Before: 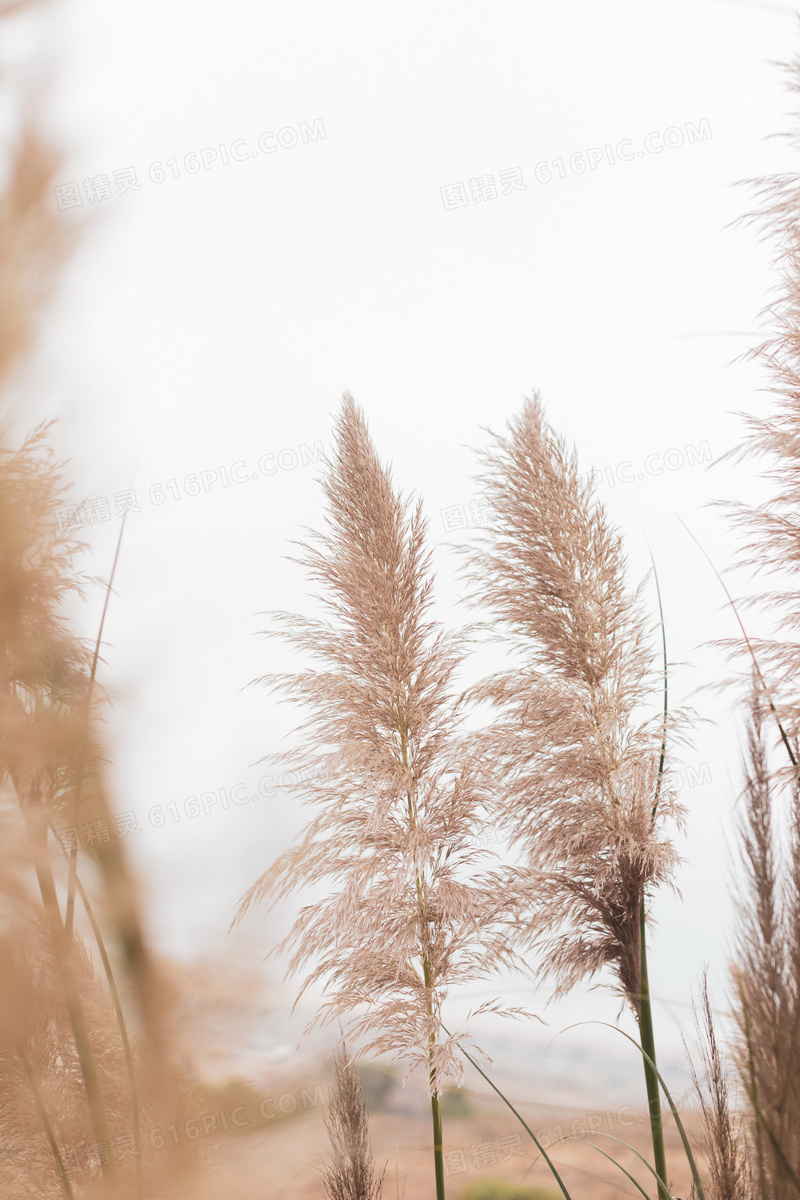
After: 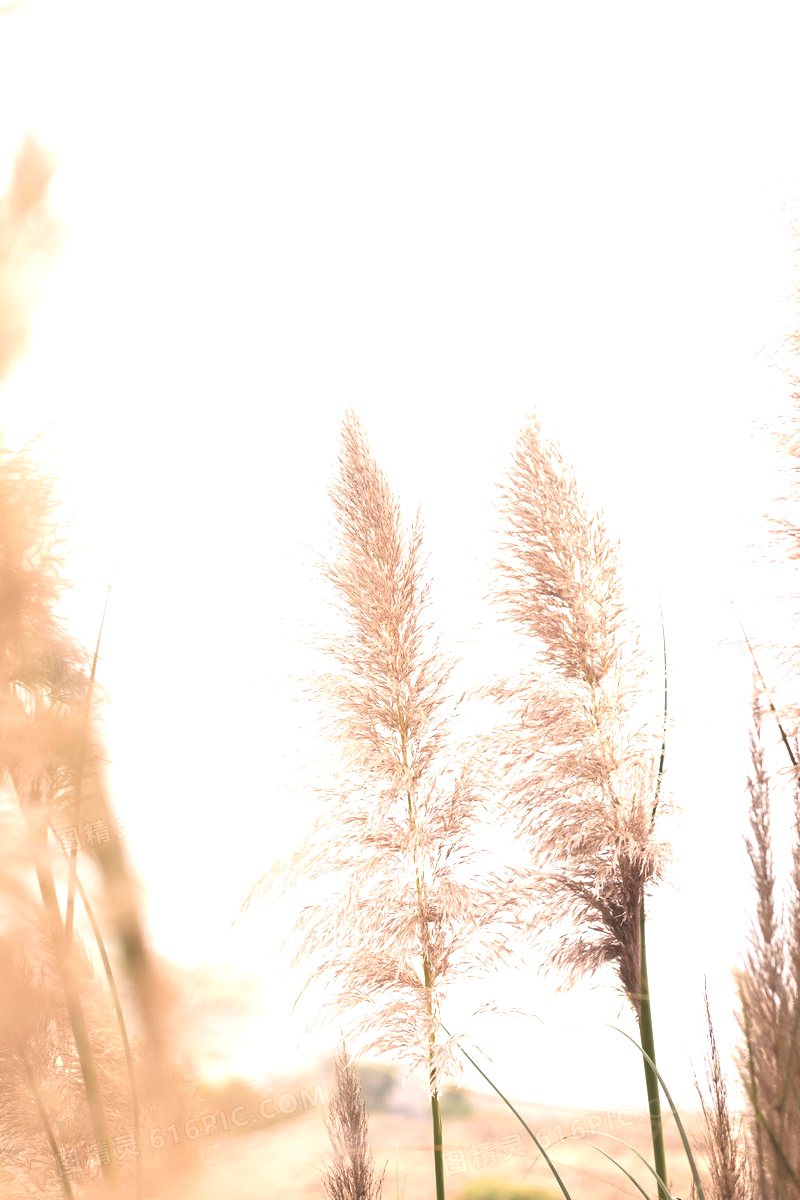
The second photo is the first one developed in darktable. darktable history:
tone equalizer: mask exposure compensation -0.505 EV
exposure: exposure 0.948 EV, compensate highlight preservation false
